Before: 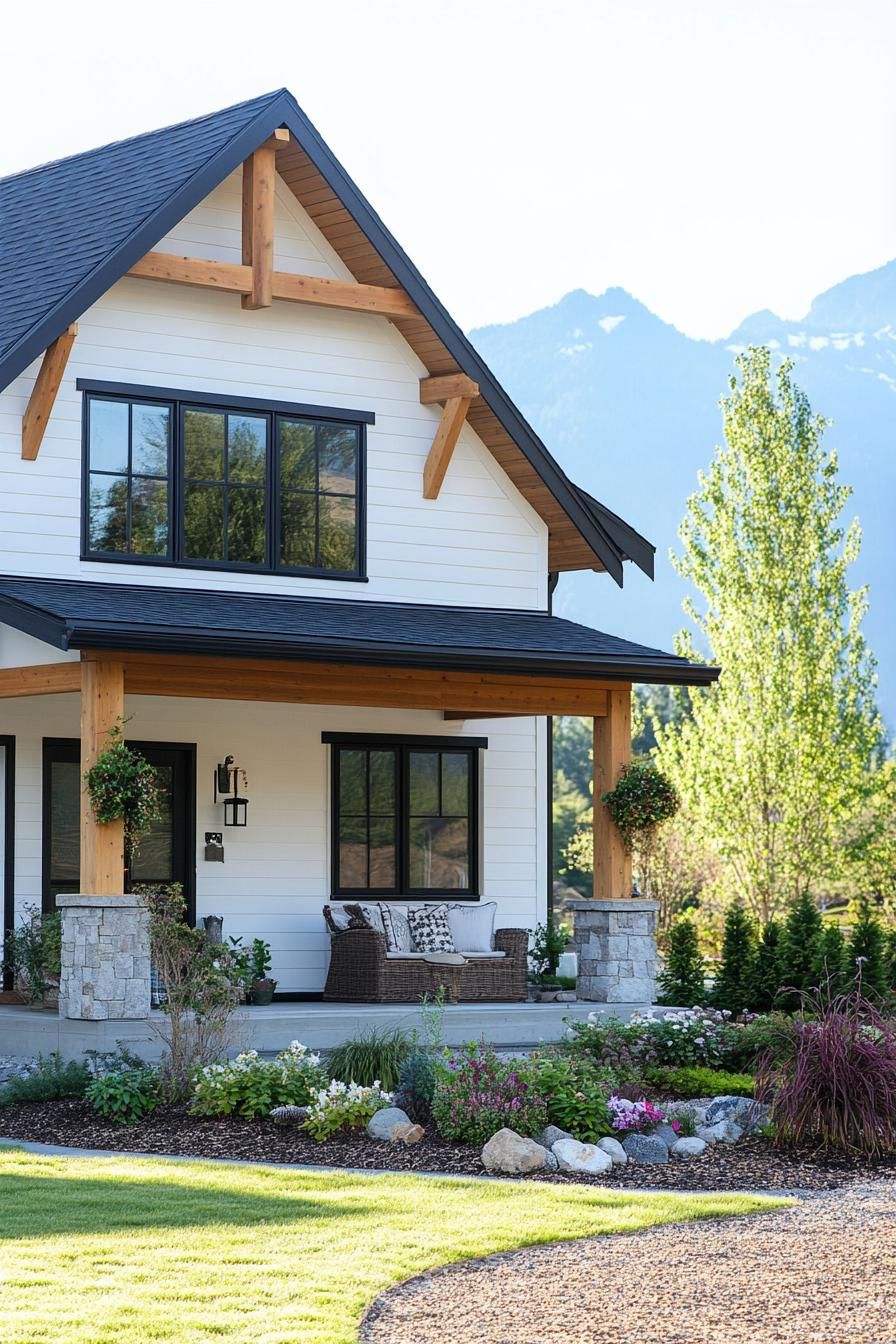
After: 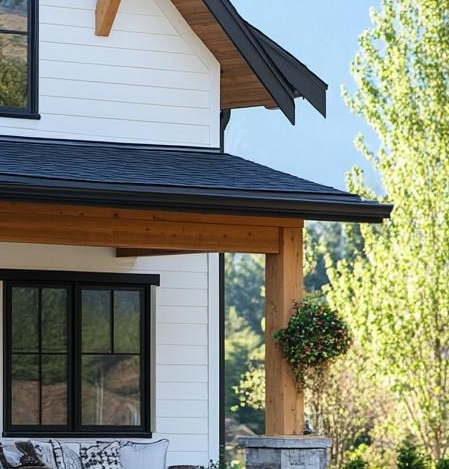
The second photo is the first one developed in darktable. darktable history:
crop: left 36.693%, top 34.508%, right 13.103%, bottom 30.584%
